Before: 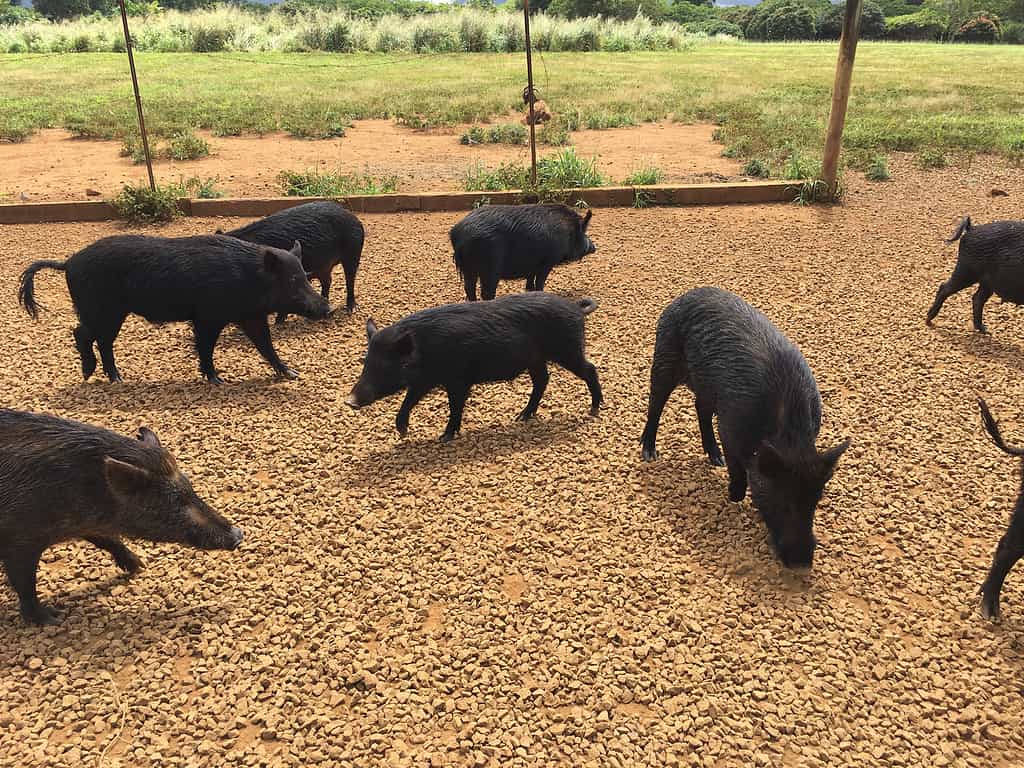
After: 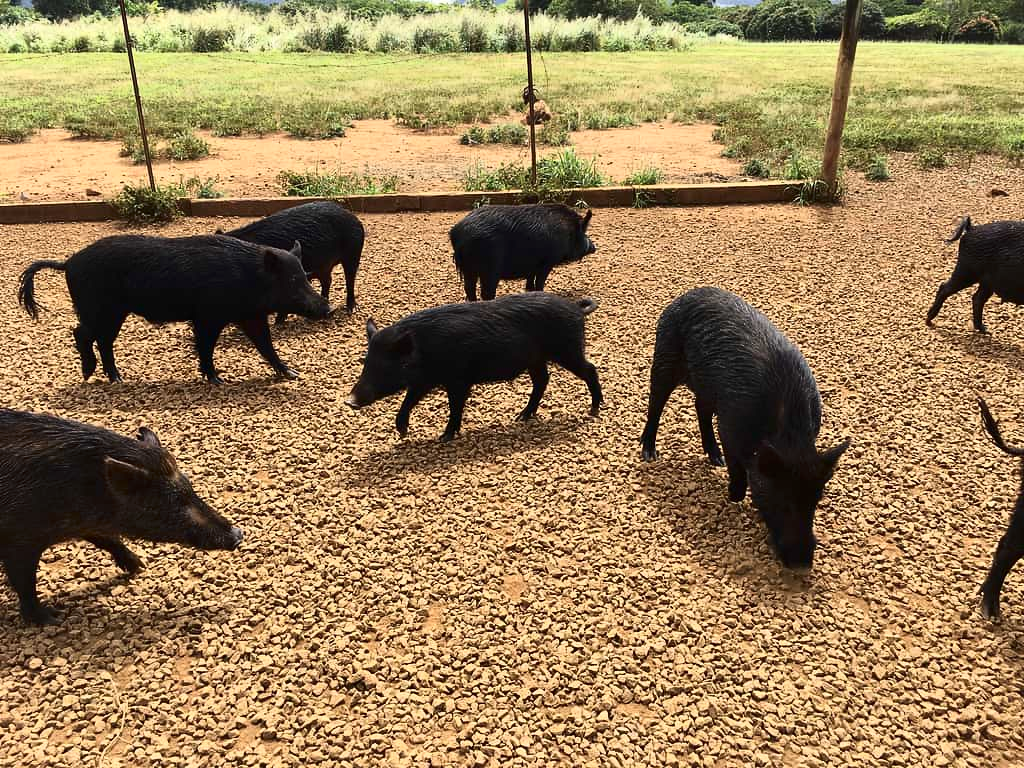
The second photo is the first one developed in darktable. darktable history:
tone curve: curves: ch0 [(0, 0) (0.042, 0.01) (0.223, 0.123) (0.59, 0.574) (0.802, 0.868) (1, 1)], color space Lab, independent channels, preserve colors none
